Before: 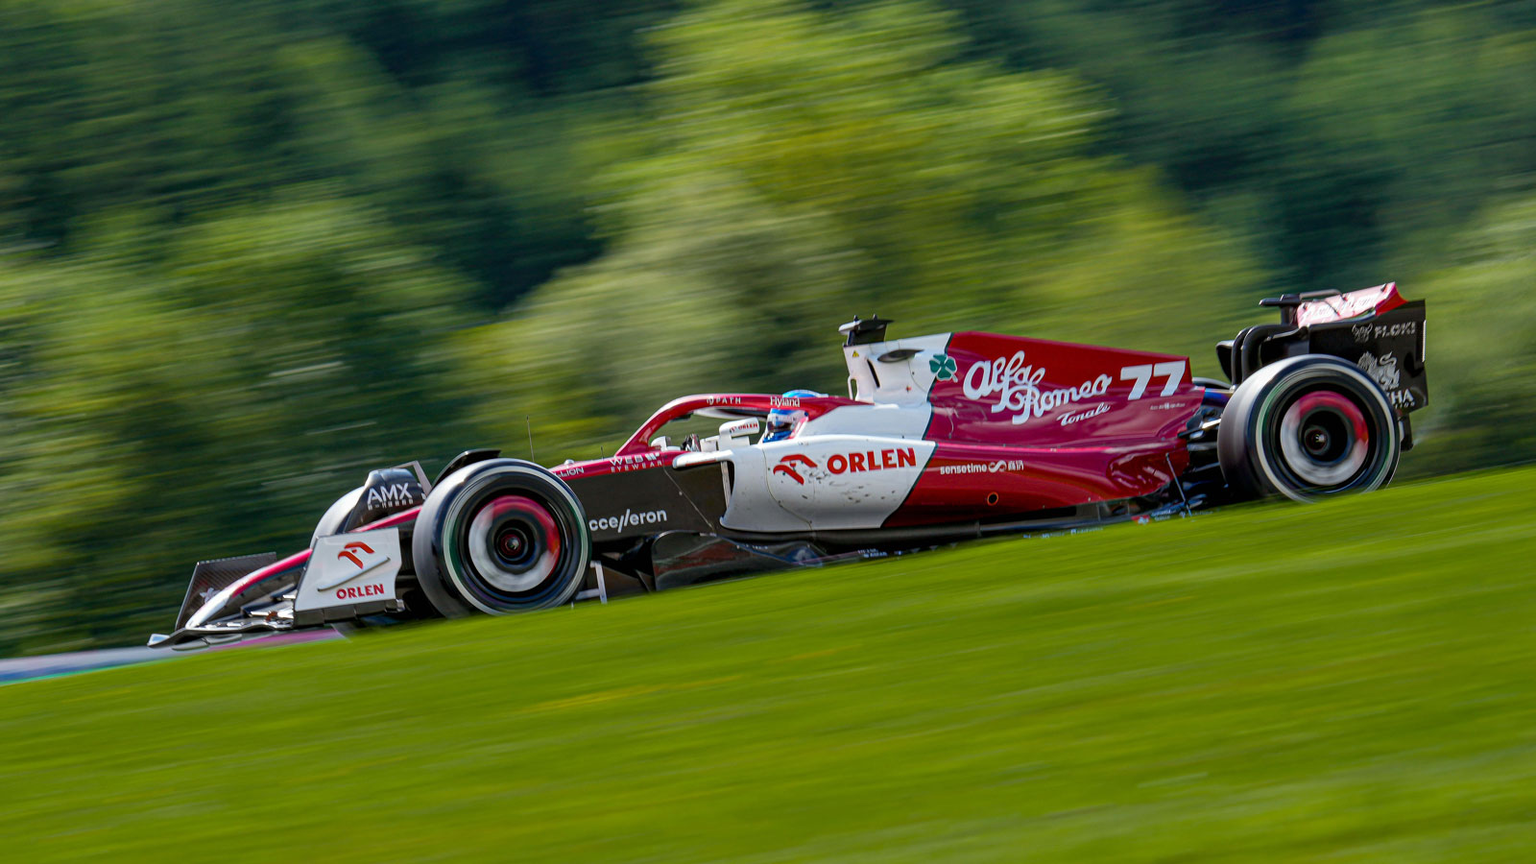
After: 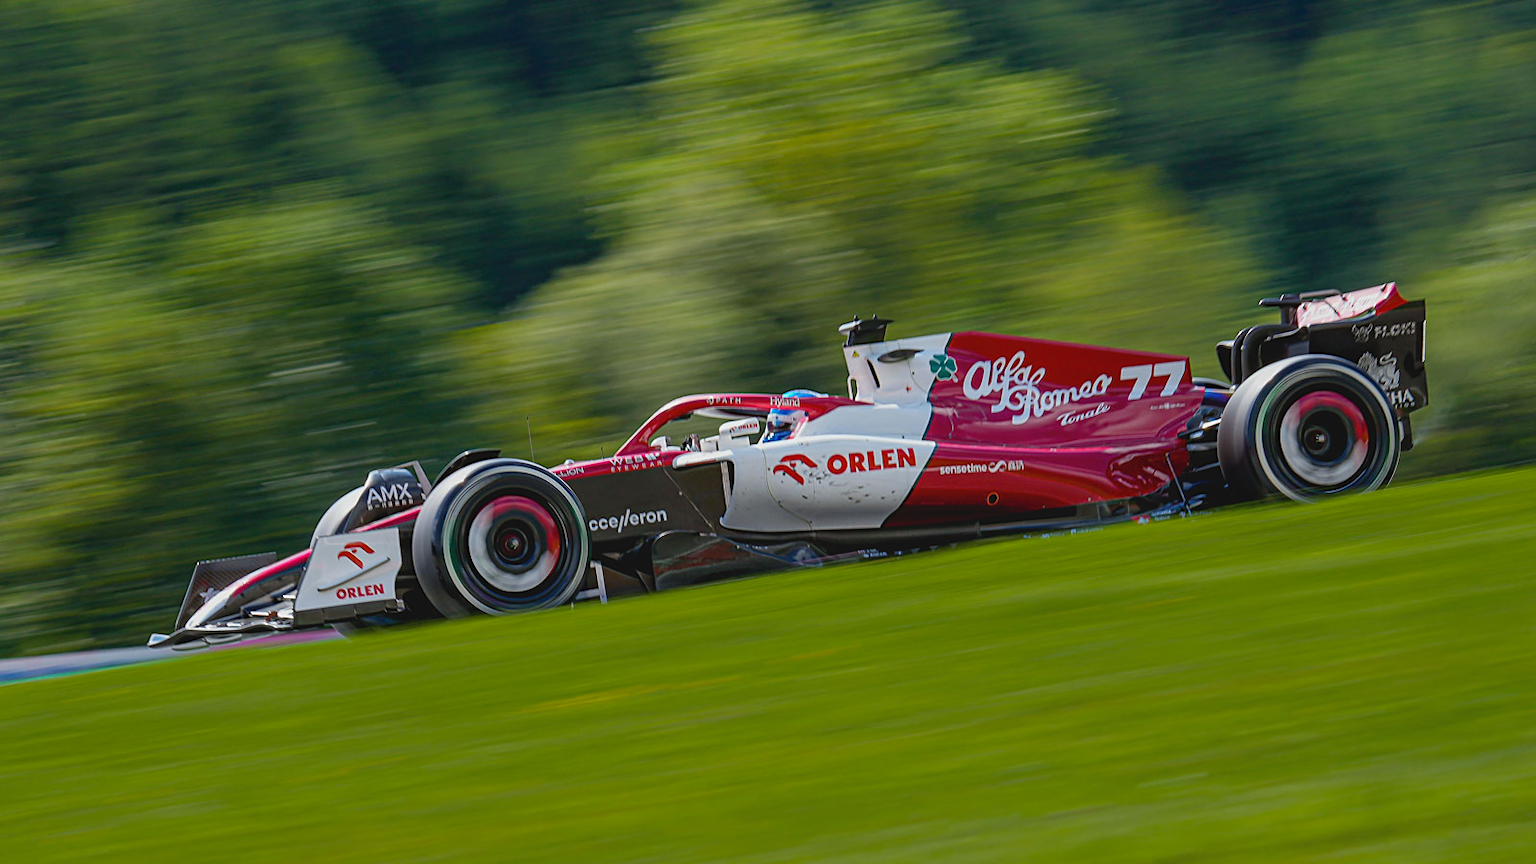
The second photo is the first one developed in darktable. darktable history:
local contrast: highlights 70%, shadows 66%, detail 82%, midtone range 0.319
sharpen: radius 1.907, amount 0.4, threshold 1.394
